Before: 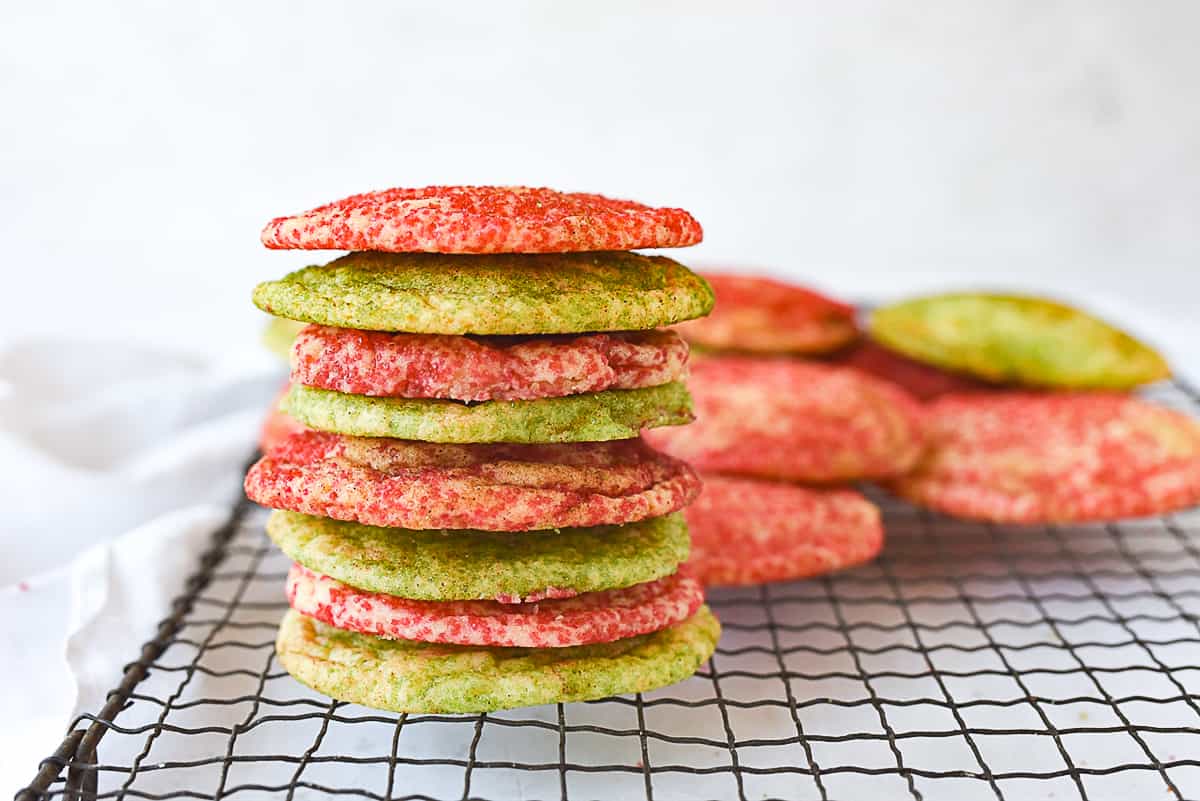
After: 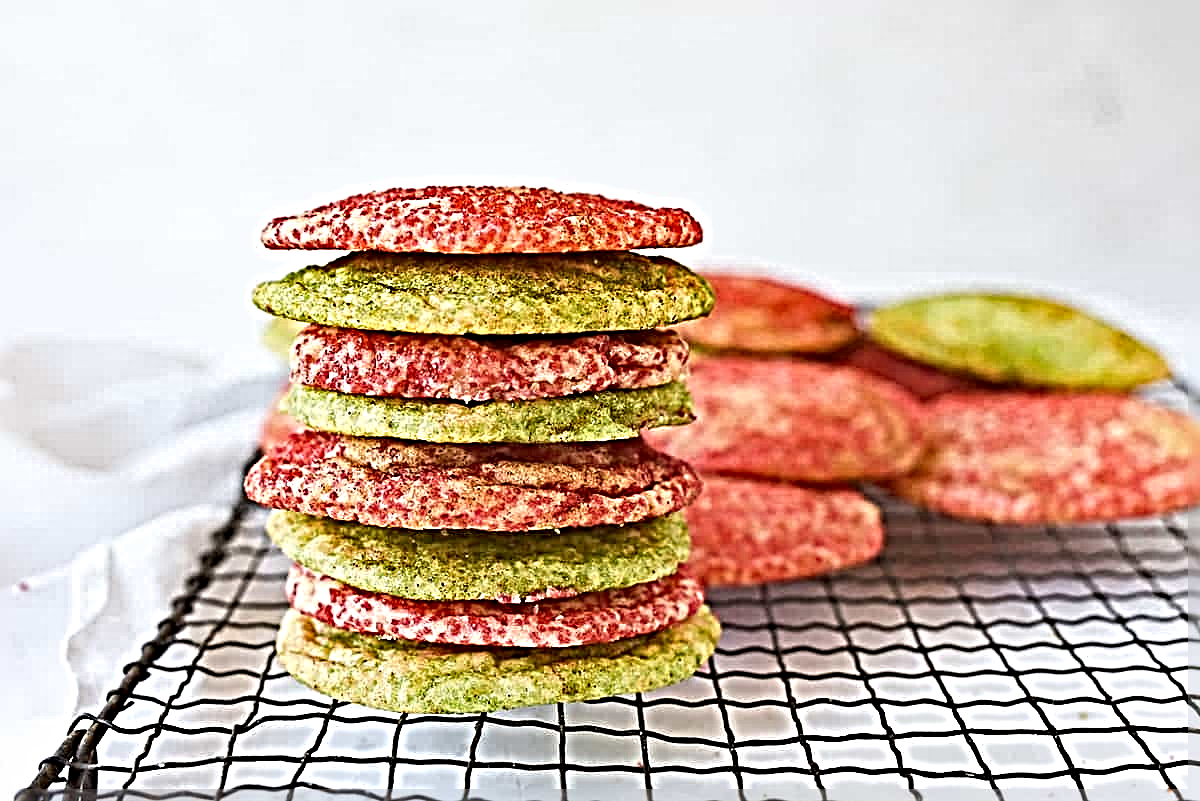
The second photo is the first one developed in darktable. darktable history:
sharpen: radius 6.284, amount 1.817, threshold 0.198
